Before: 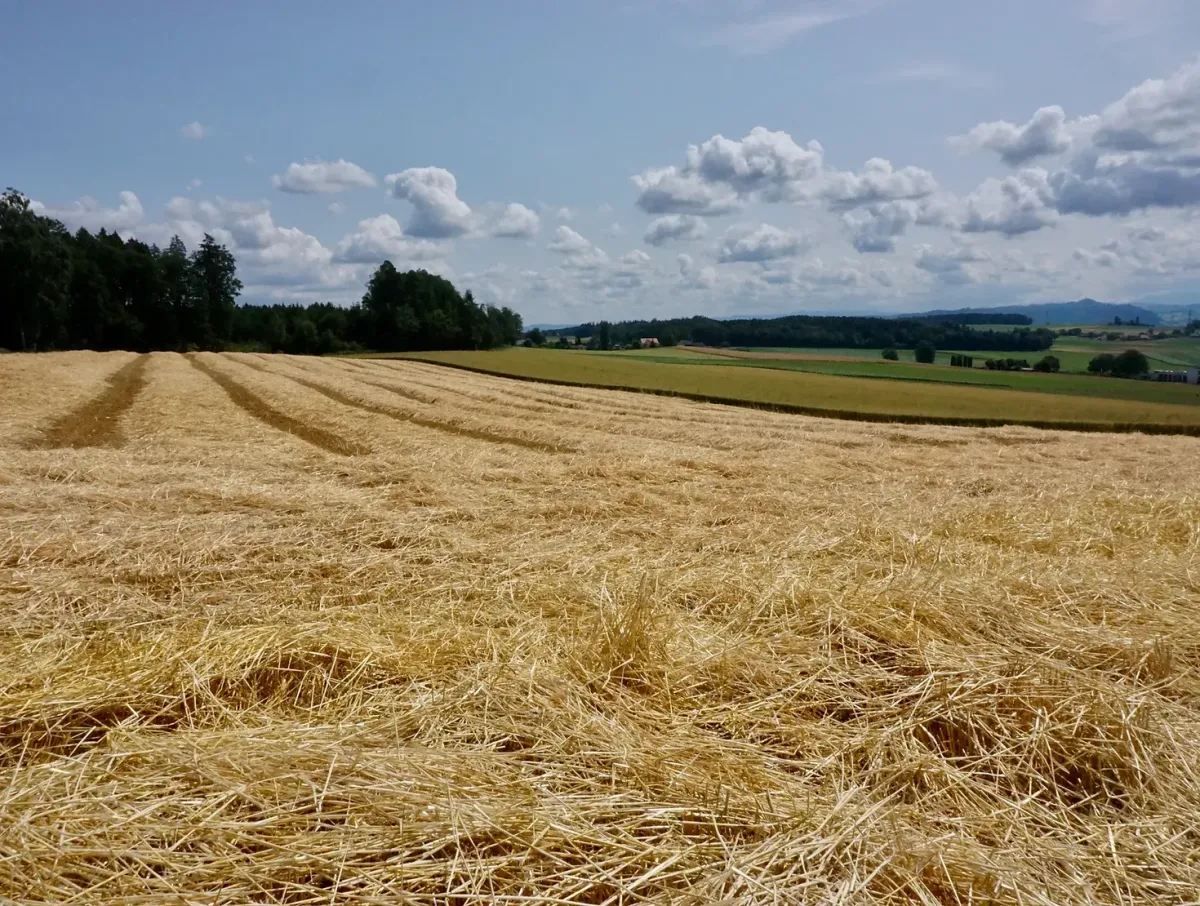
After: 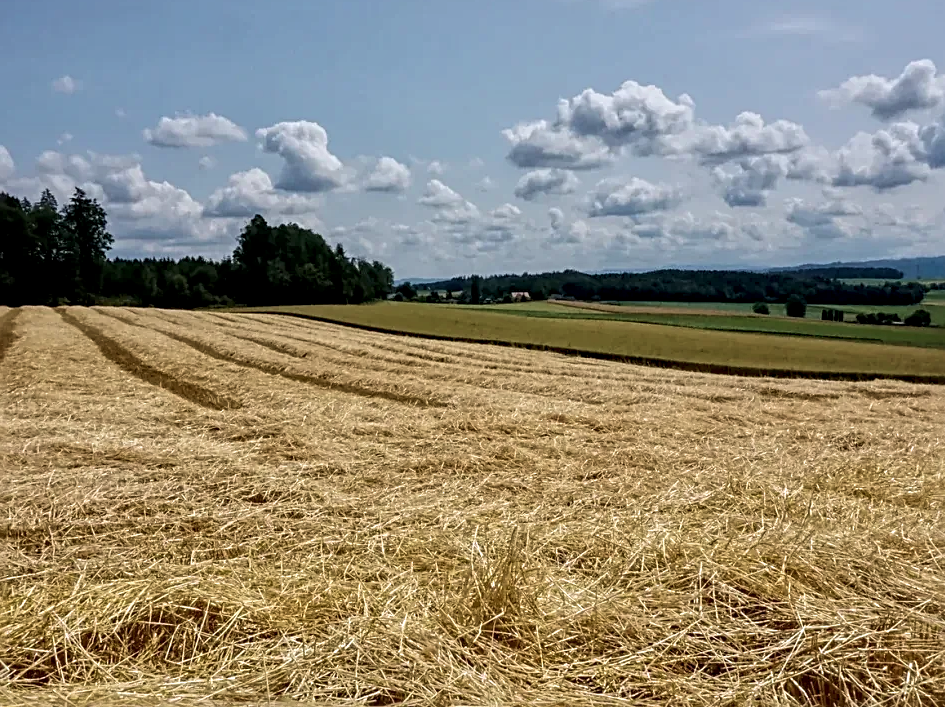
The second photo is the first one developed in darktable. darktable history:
velvia: on, module defaults
sharpen: radius 2.767
local contrast: detail 142%
contrast brightness saturation: saturation -0.17
crop and rotate: left 10.77%, top 5.1%, right 10.41%, bottom 16.76%
